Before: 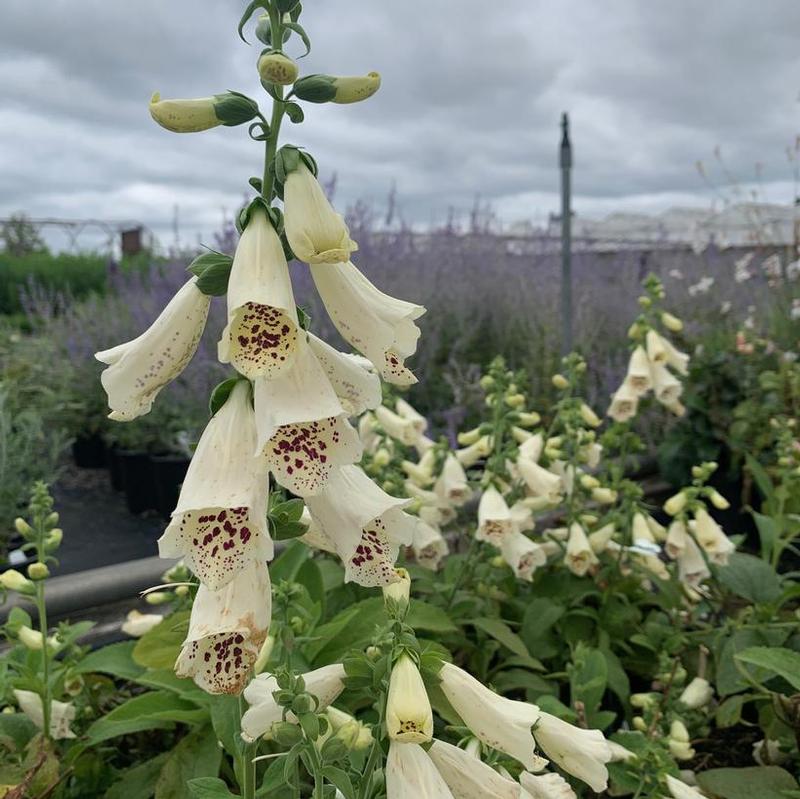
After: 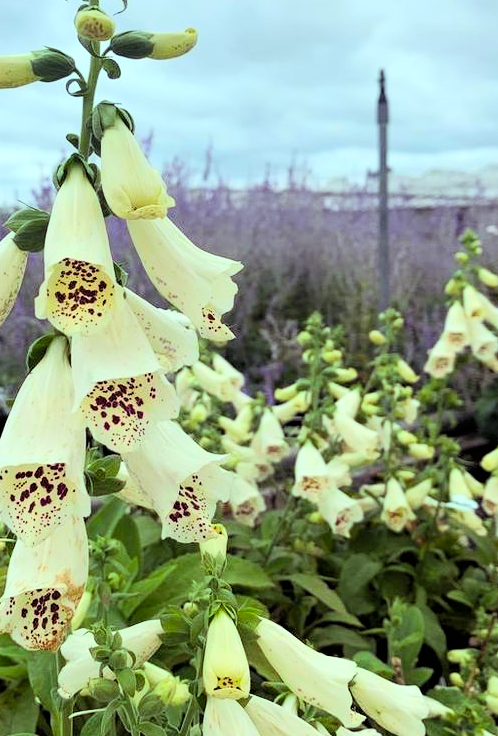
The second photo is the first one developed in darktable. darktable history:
color balance rgb: shadows lift › luminance 0.49%, shadows lift › chroma 6.83%, shadows lift › hue 300.29°, power › hue 208.98°, highlights gain › luminance 20.24%, highlights gain › chroma 2.73%, highlights gain › hue 173.85°, perceptual saturation grading › global saturation 18.05%
tone curve: curves: ch0 [(0, 0) (0.082, 0.02) (0.129, 0.078) (0.275, 0.301) (0.67, 0.809) (1, 1)], color space Lab, linked channels, preserve colors none
crop and rotate: left 22.918%, top 5.629%, right 14.711%, bottom 2.247%
